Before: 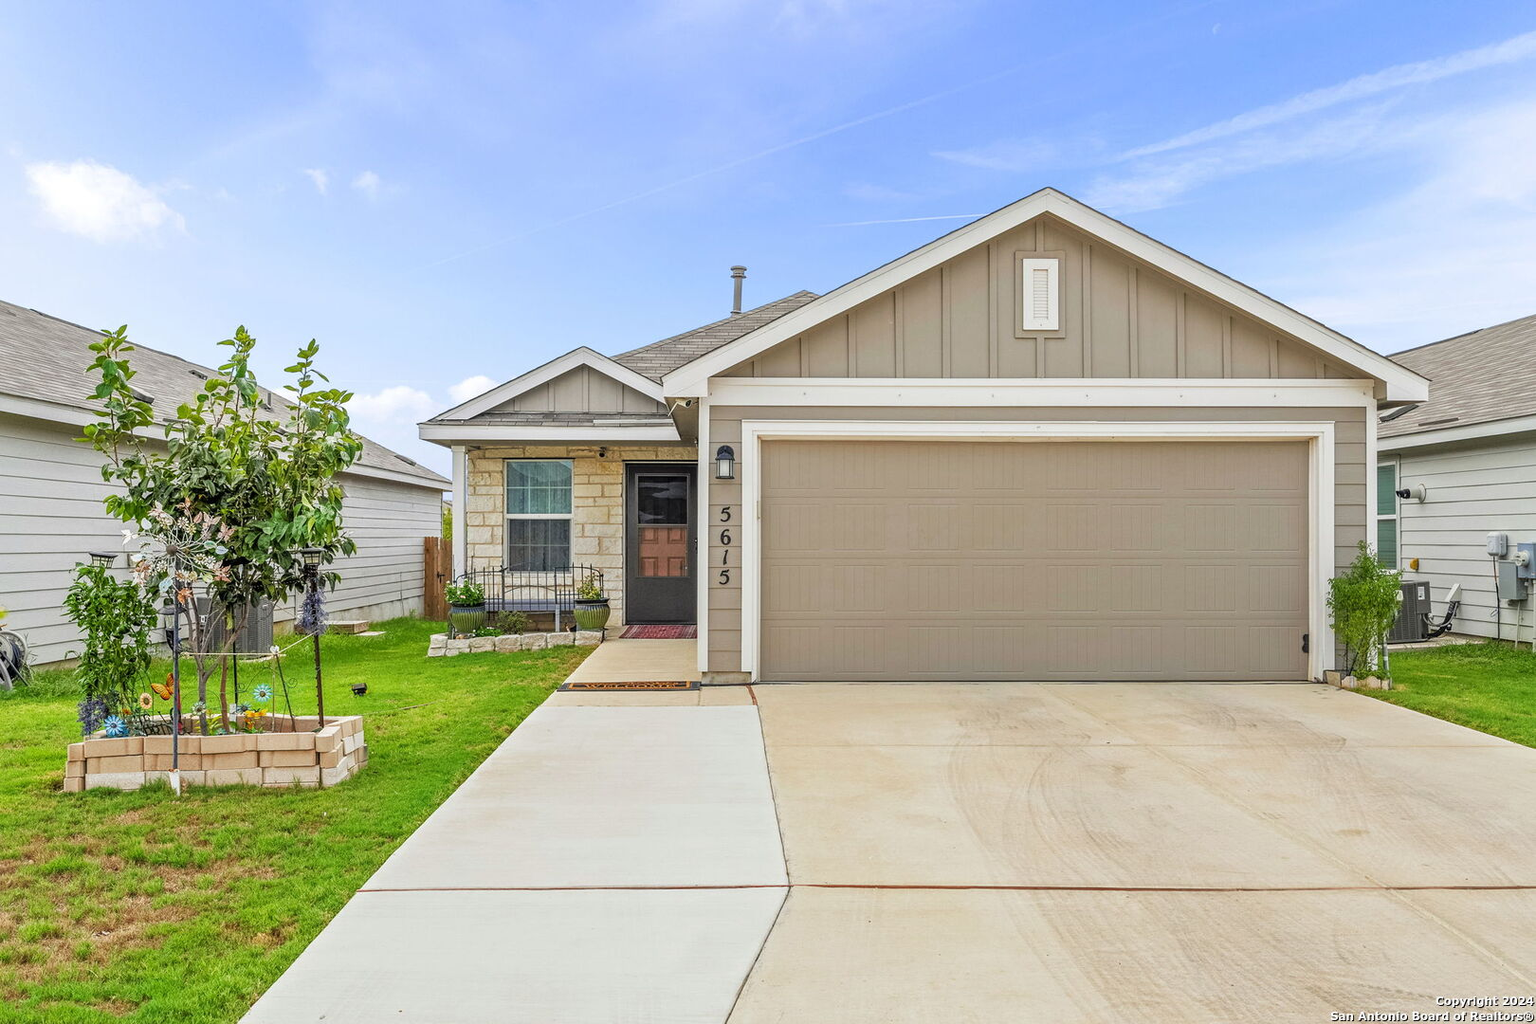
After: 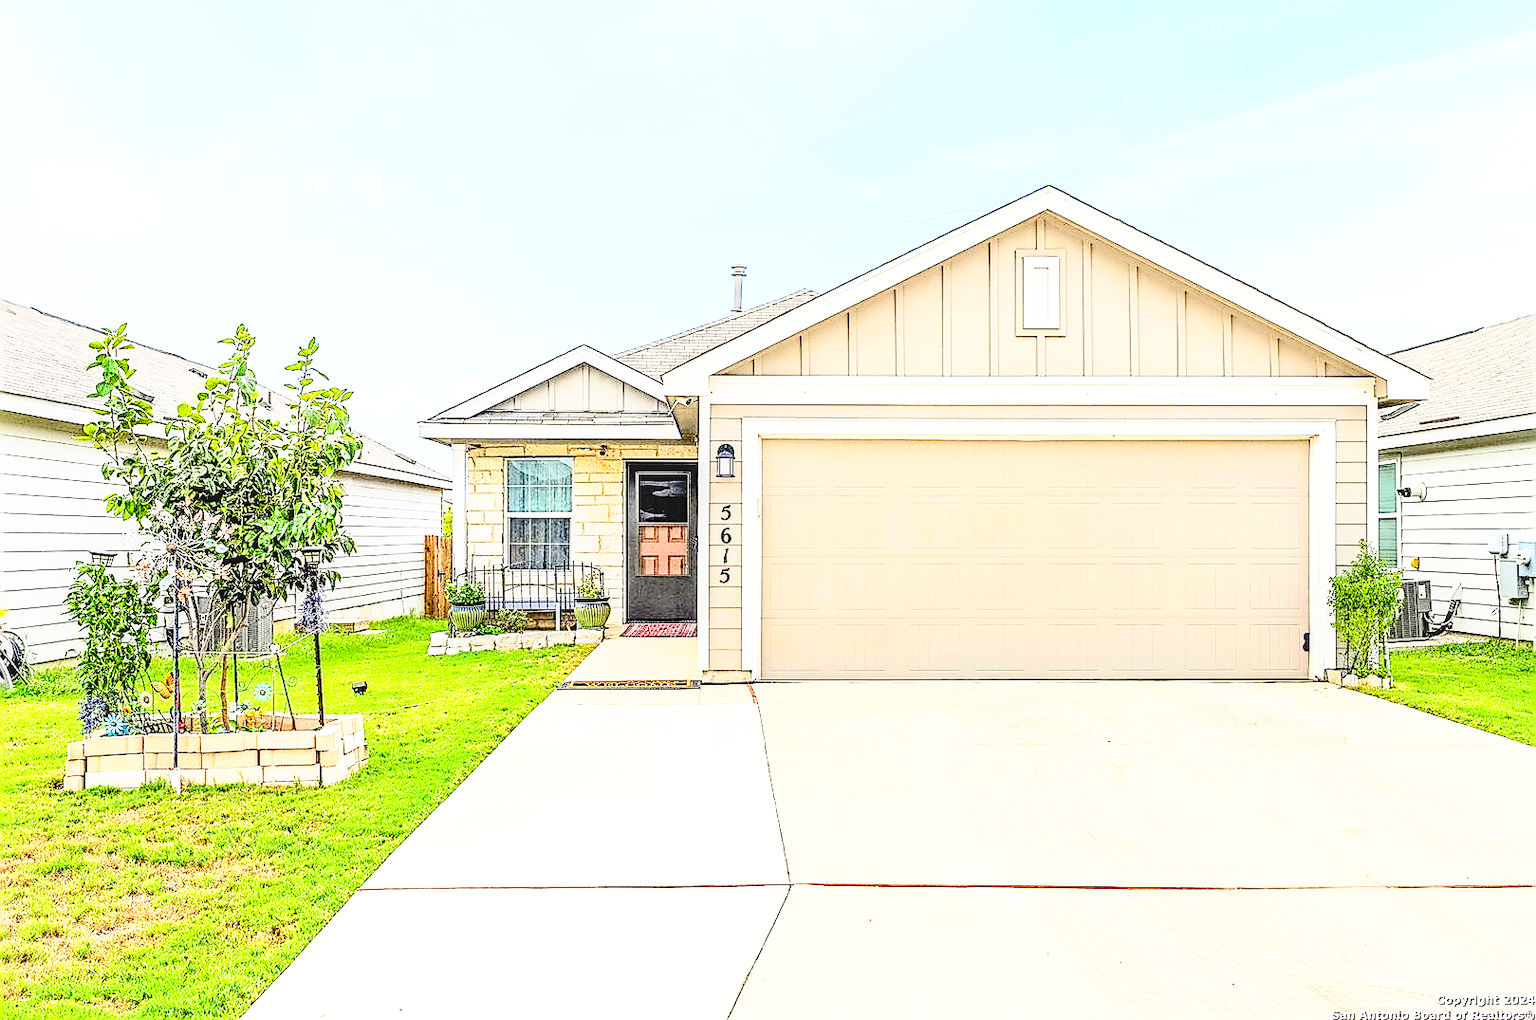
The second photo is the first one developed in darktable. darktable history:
exposure: black level correction 0.001, exposure 0.499 EV, compensate highlight preservation false
sharpen: radius 1.38, amount 1.258, threshold 0.831
tone curve: curves: ch0 [(0, 0) (0.126, 0.061) (0.362, 0.382) (0.498, 0.498) (0.706, 0.712) (1, 1)]; ch1 [(0, 0) (0.5, 0.505) (0.55, 0.578) (1, 1)]; ch2 [(0, 0) (0.44, 0.424) (0.489, 0.483) (0.537, 0.538) (1, 1)], preserve colors none
local contrast: on, module defaults
crop: top 0.242%, bottom 0.104%
base curve: curves: ch0 [(0, 0) (0.028, 0.03) (0.121, 0.232) (0.46, 0.748) (0.859, 0.968) (1, 1)], preserve colors none
contrast brightness saturation: contrast 0.414, brightness 0.106, saturation 0.213
